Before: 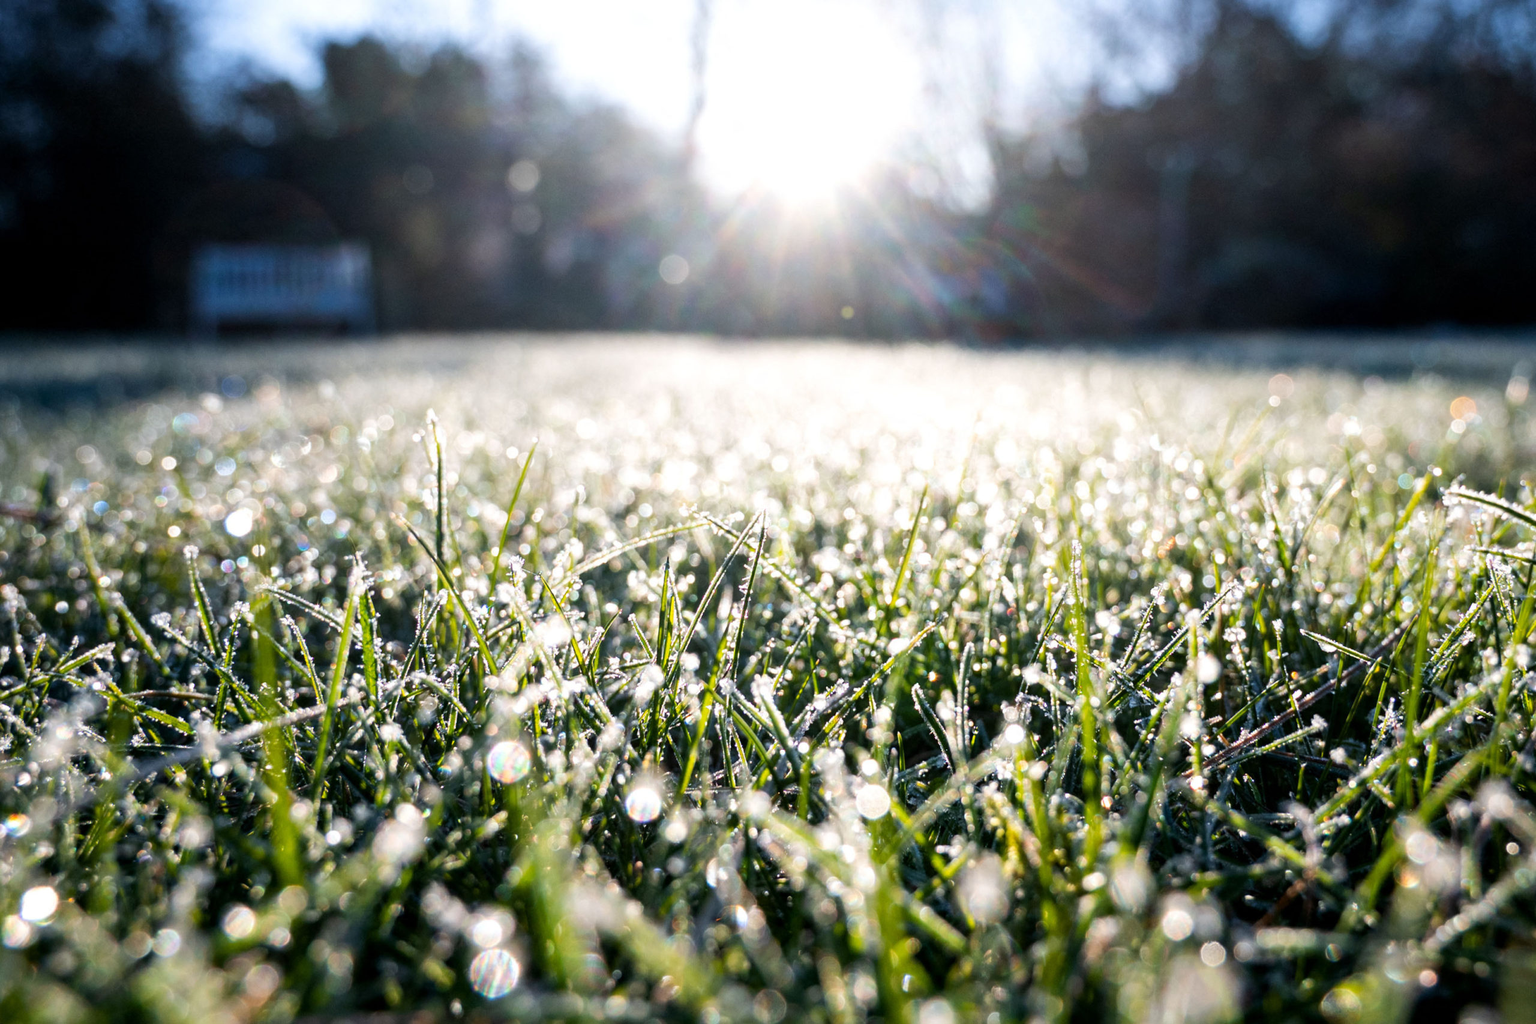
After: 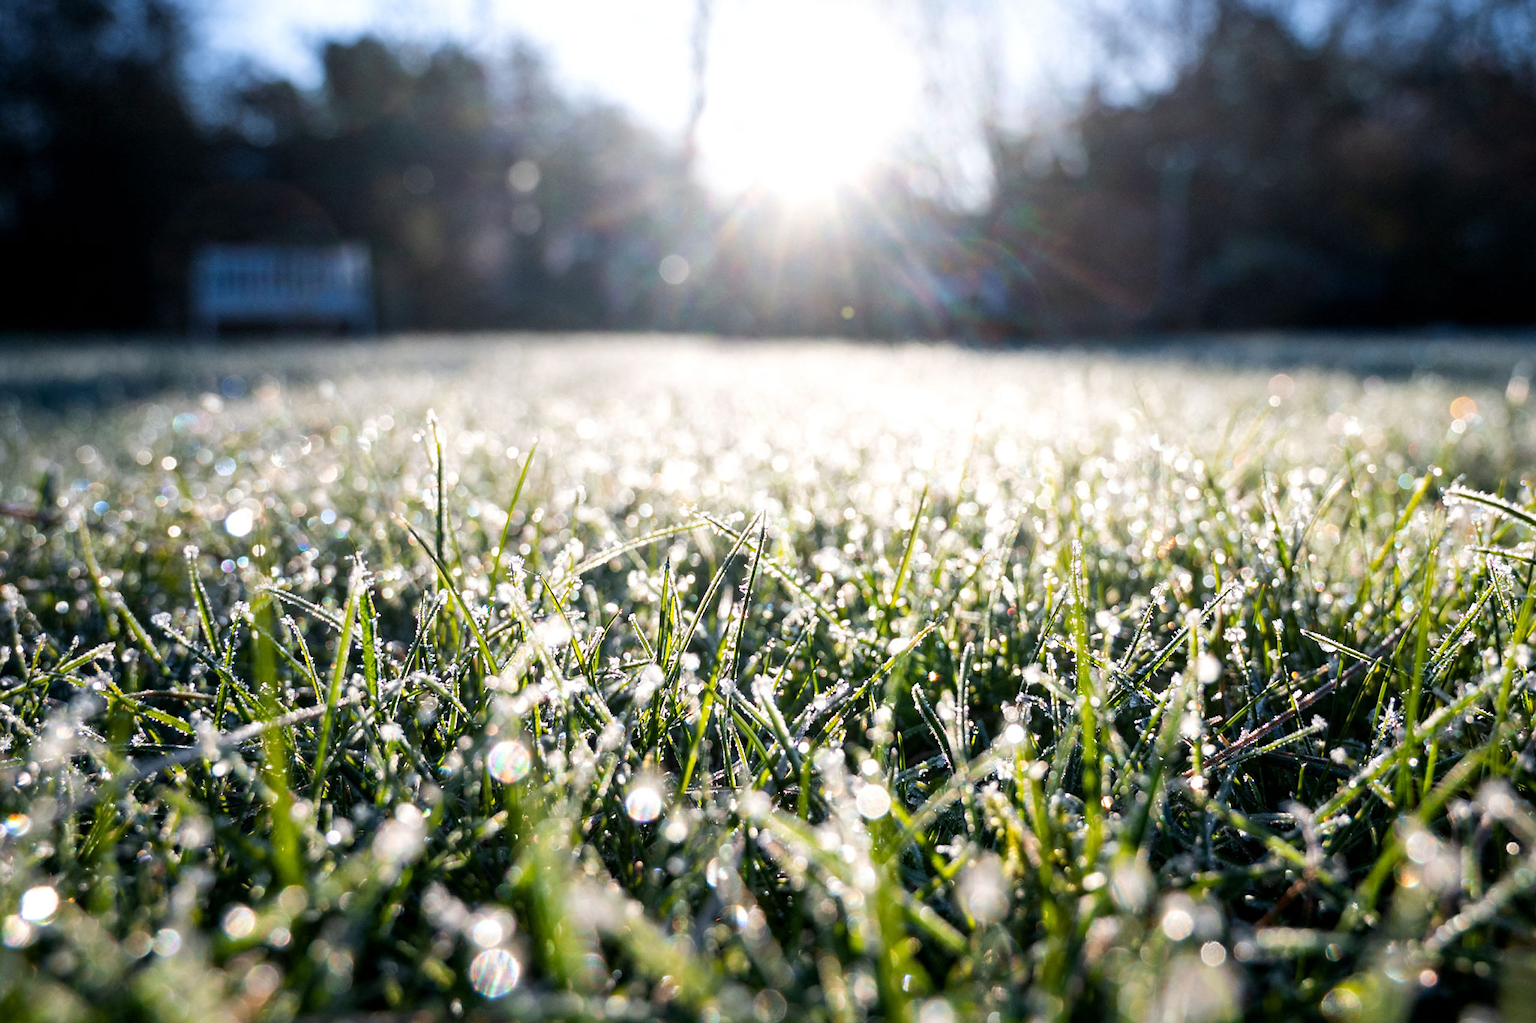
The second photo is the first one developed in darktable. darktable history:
sharpen: radius 1.014, threshold 0.893
